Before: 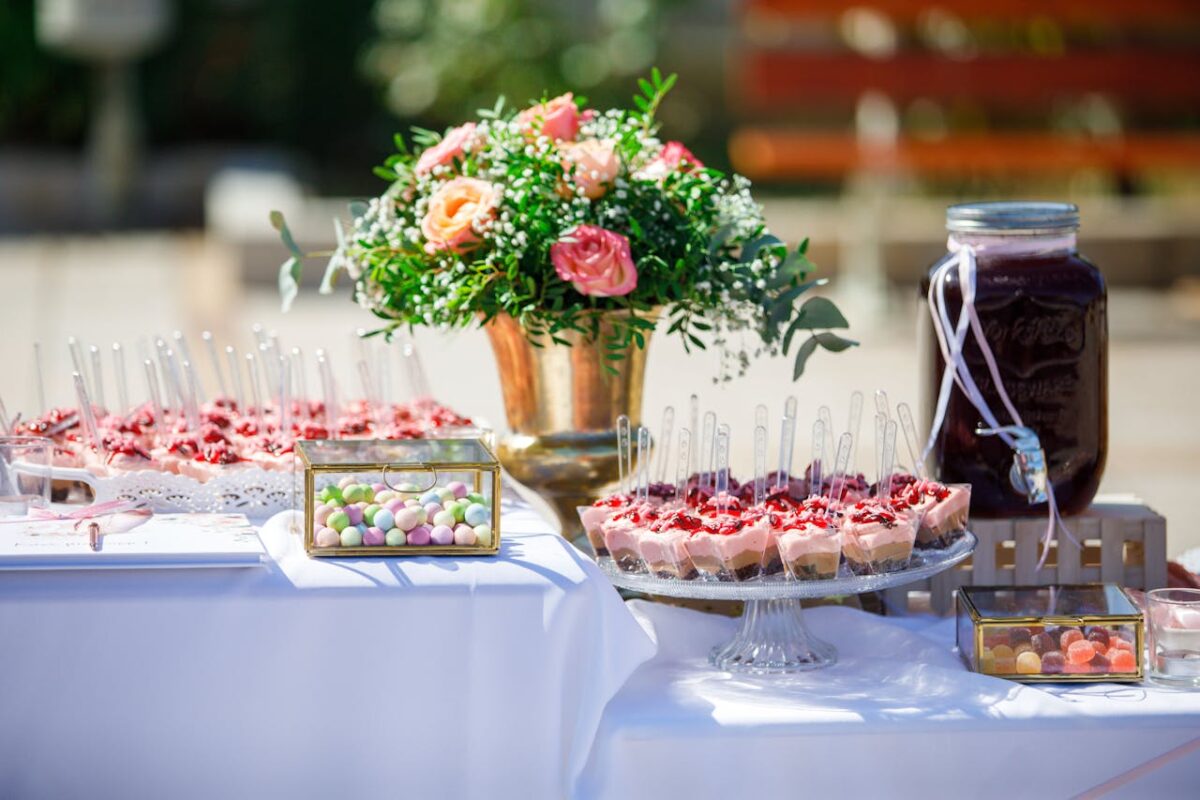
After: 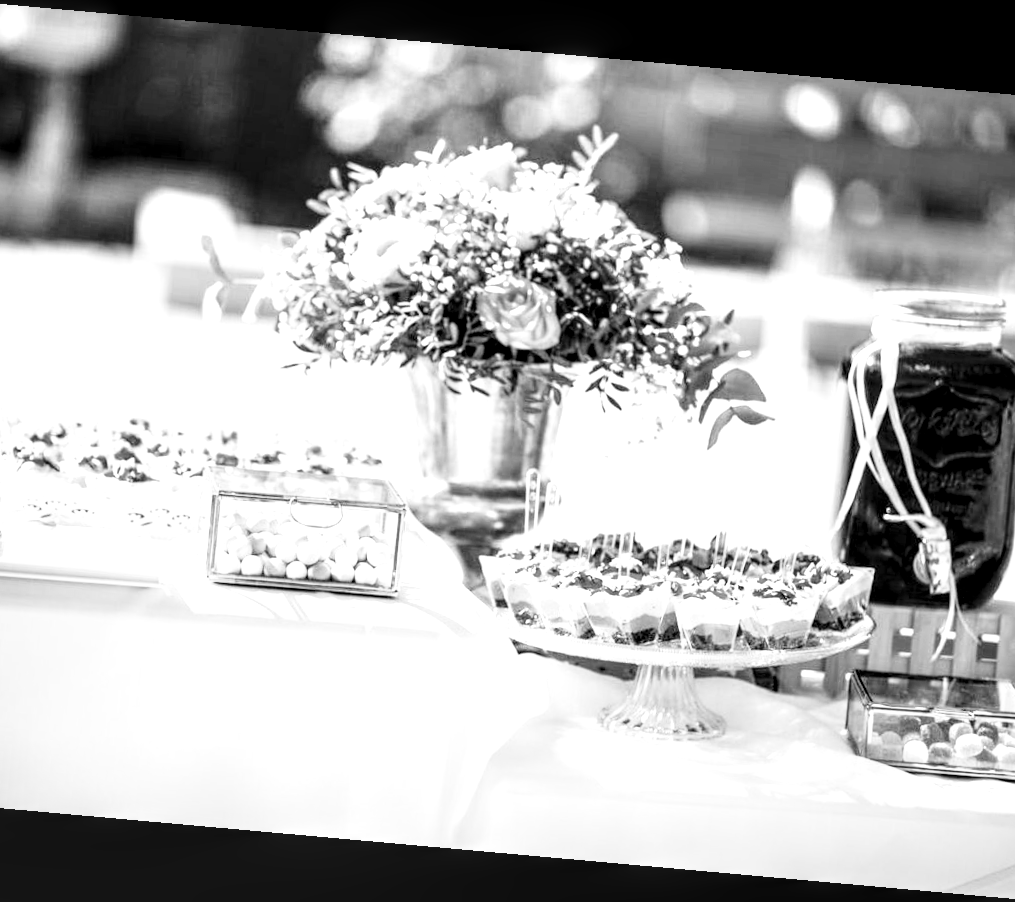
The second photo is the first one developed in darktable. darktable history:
local contrast: highlights 65%, shadows 54%, detail 169%, midtone range 0.514
exposure: black level correction 0, exposure 1.1 EV, compensate highlight preservation false
monochrome: a -3.63, b -0.465
rotate and perspective: rotation 5.12°, automatic cropping off
base curve: curves: ch0 [(0, 0) (0.028, 0.03) (0.121, 0.232) (0.46, 0.748) (0.859, 0.968) (1, 1)], preserve colors none
crop and rotate: left 9.597%, right 10.195%
